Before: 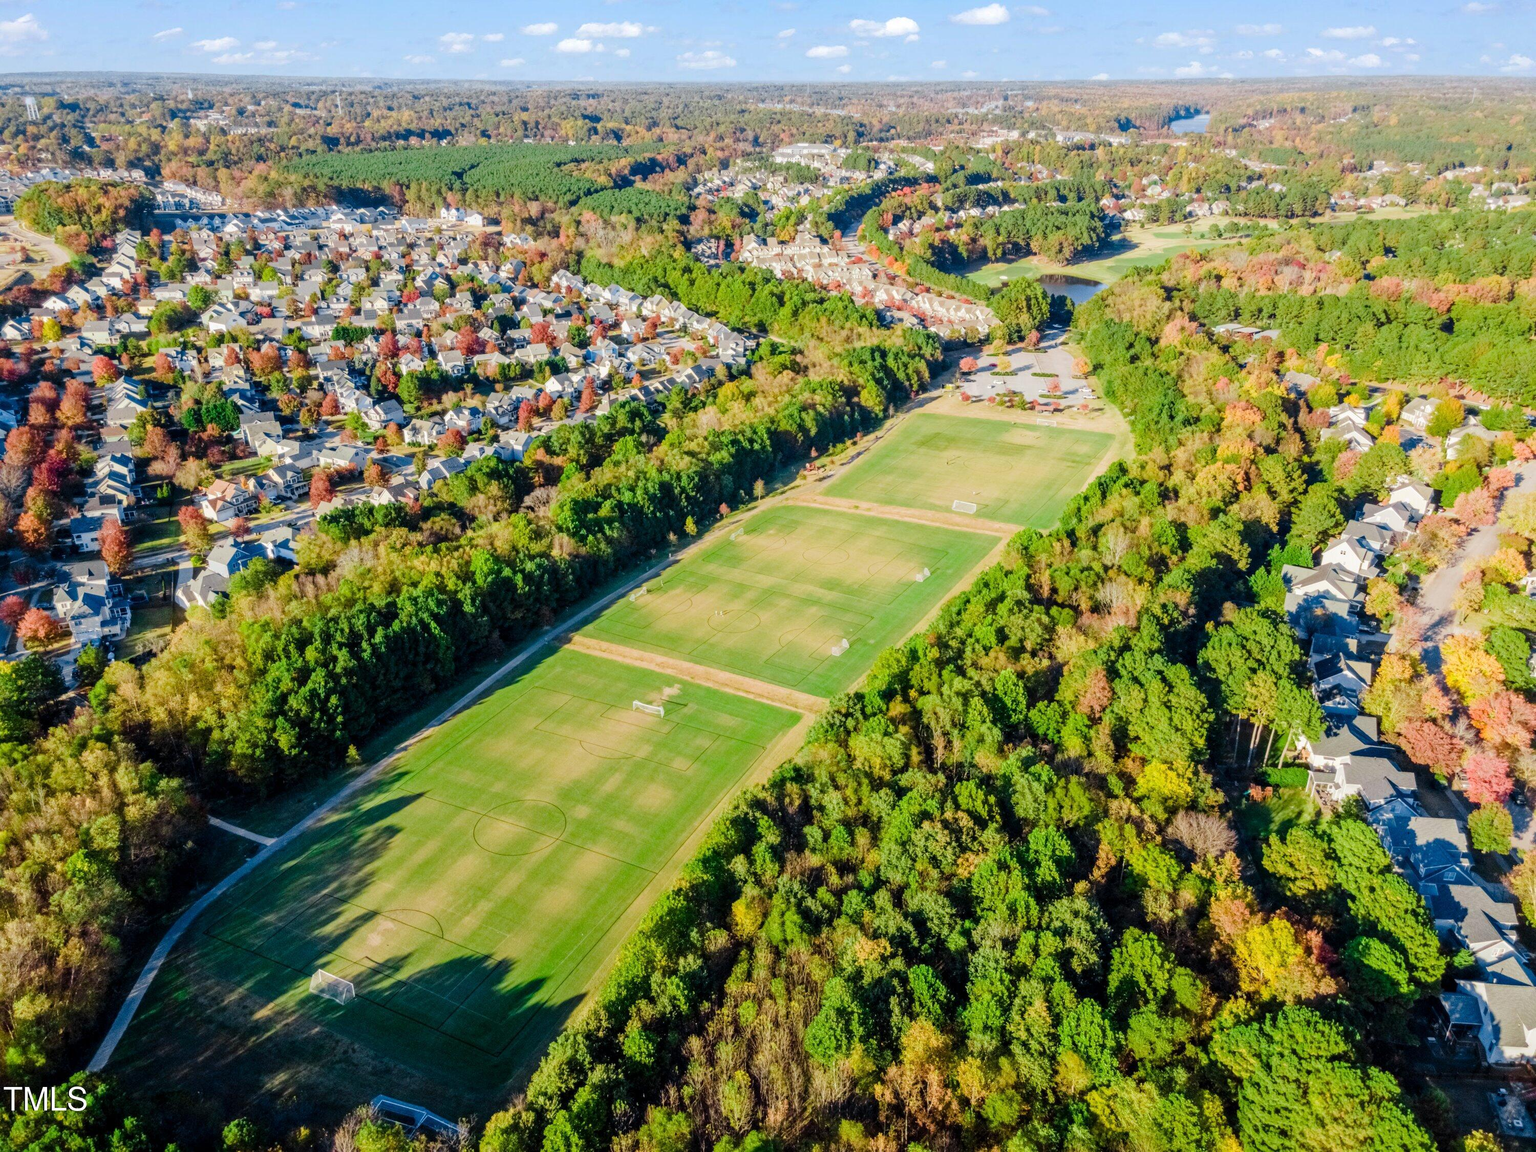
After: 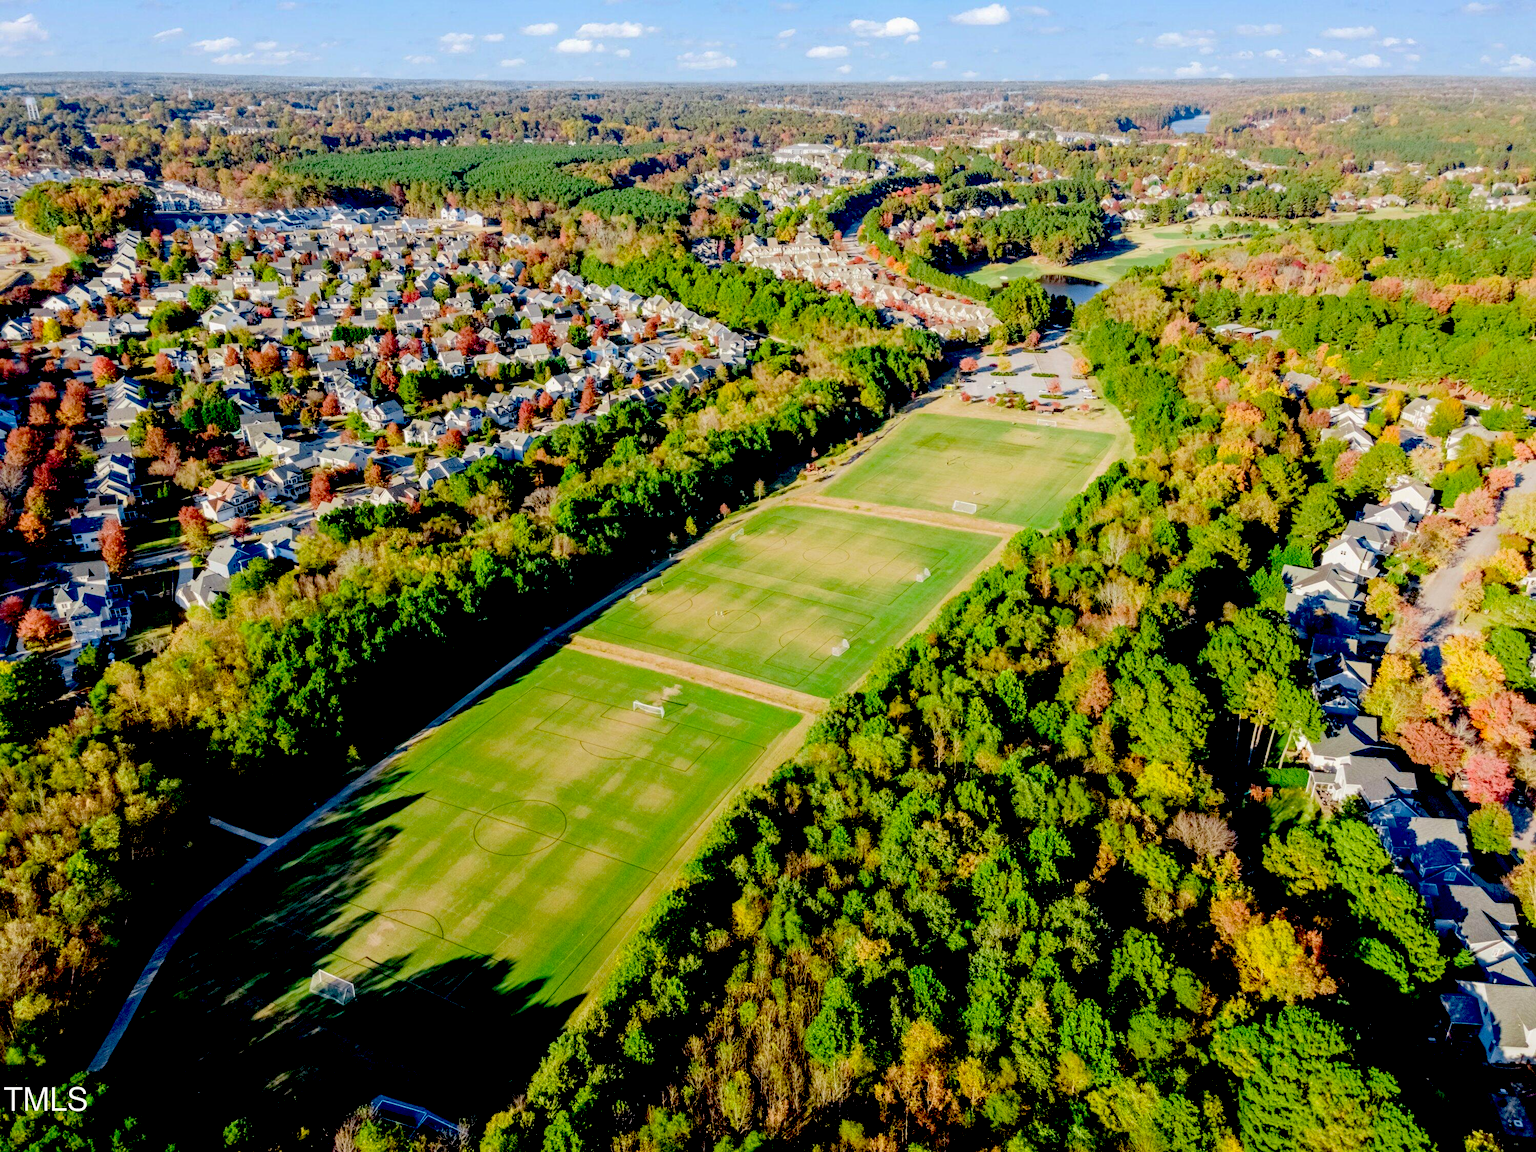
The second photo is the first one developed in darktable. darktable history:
exposure: black level correction 0.056, exposure -0.037 EV, compensate highlight preservation false
